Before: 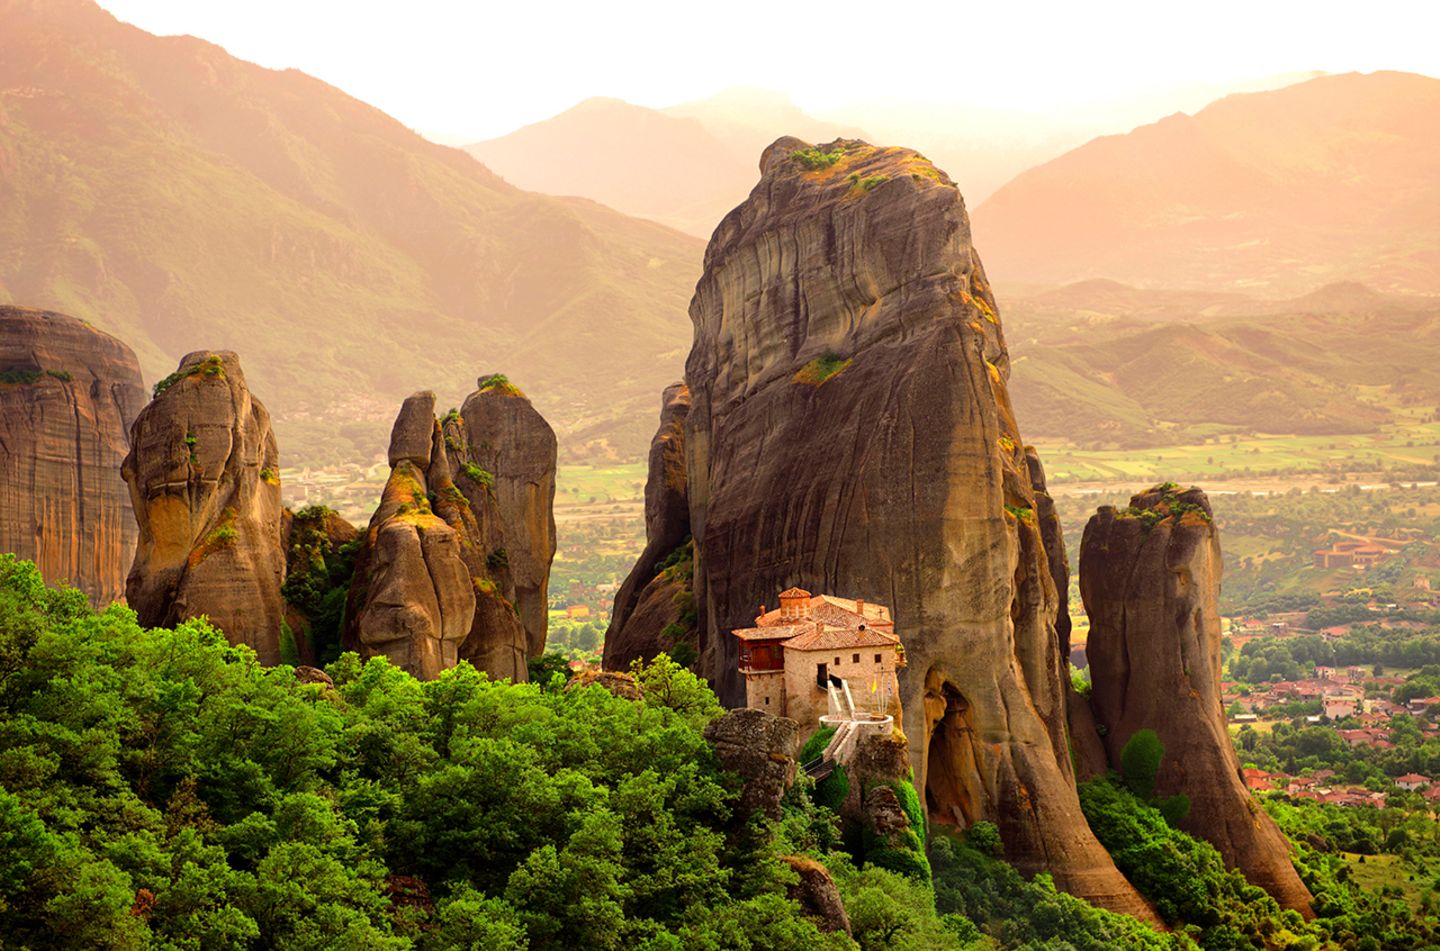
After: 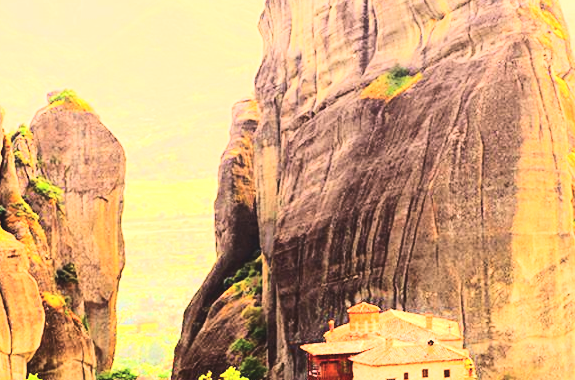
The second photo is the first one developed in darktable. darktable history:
crop: left 30%, top 30%, right 30%, bottom 30%
rgb curve: curves: ch0 [(0, 0) (0.284, 0.292) (0.505, 0.644) (1, 1)]; ch1 [(0, 0) (0.284, 0.292) (0.505, 0.644) (1, 1)]; ch2 [(0, 0) (0.284, 0.292) (0.505, 0.644) (1, 1)], compensate middle gray true
exposure: black level correction -0.005, exposure 1 EV, compensate highlight preservation false
base curve: curves: ch0 [(0, 0) (0.028, 0.03) (0.121, 0.232) (0.46, 0.748) (0.859, 0.968) (1, 1)]
